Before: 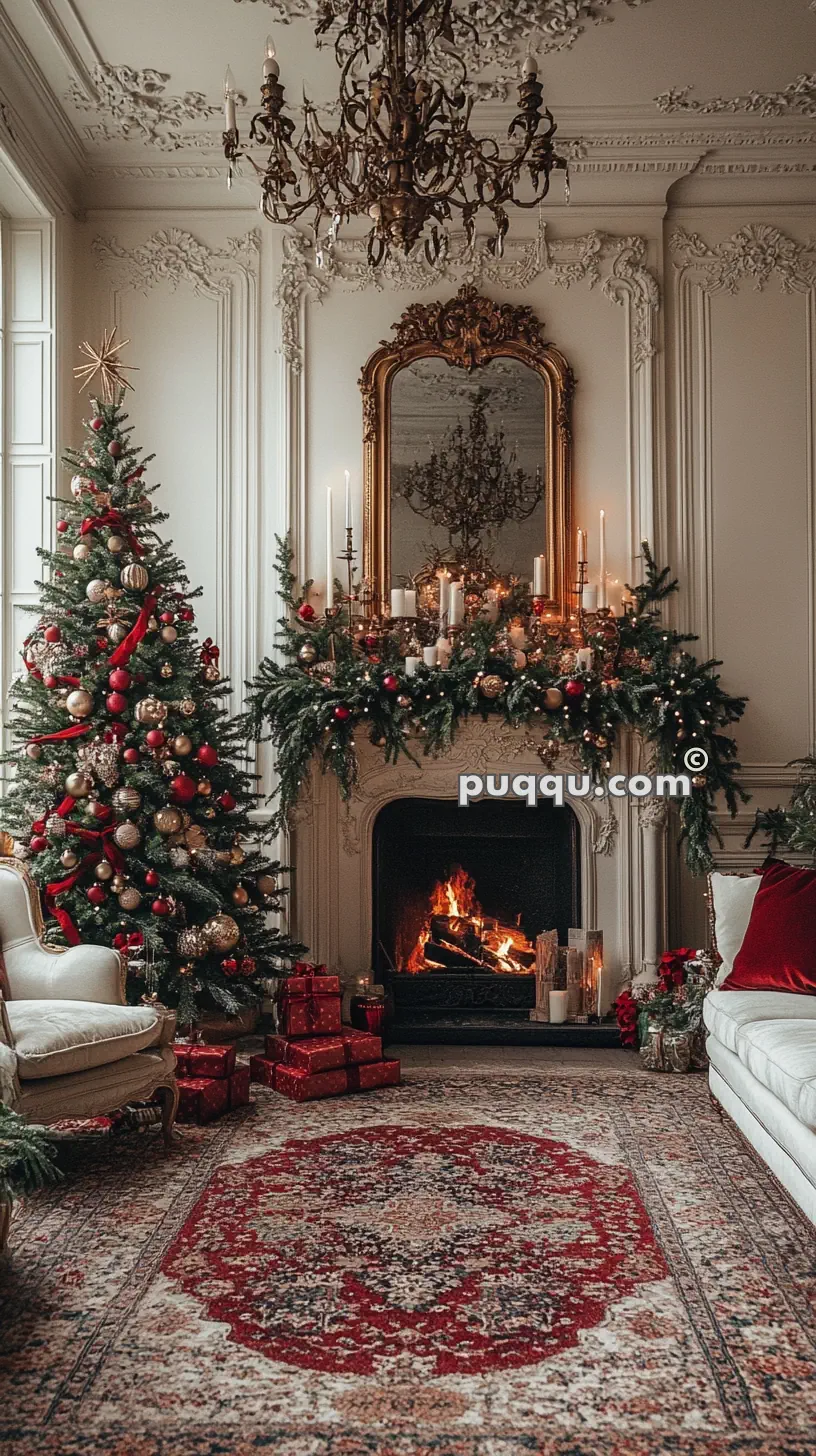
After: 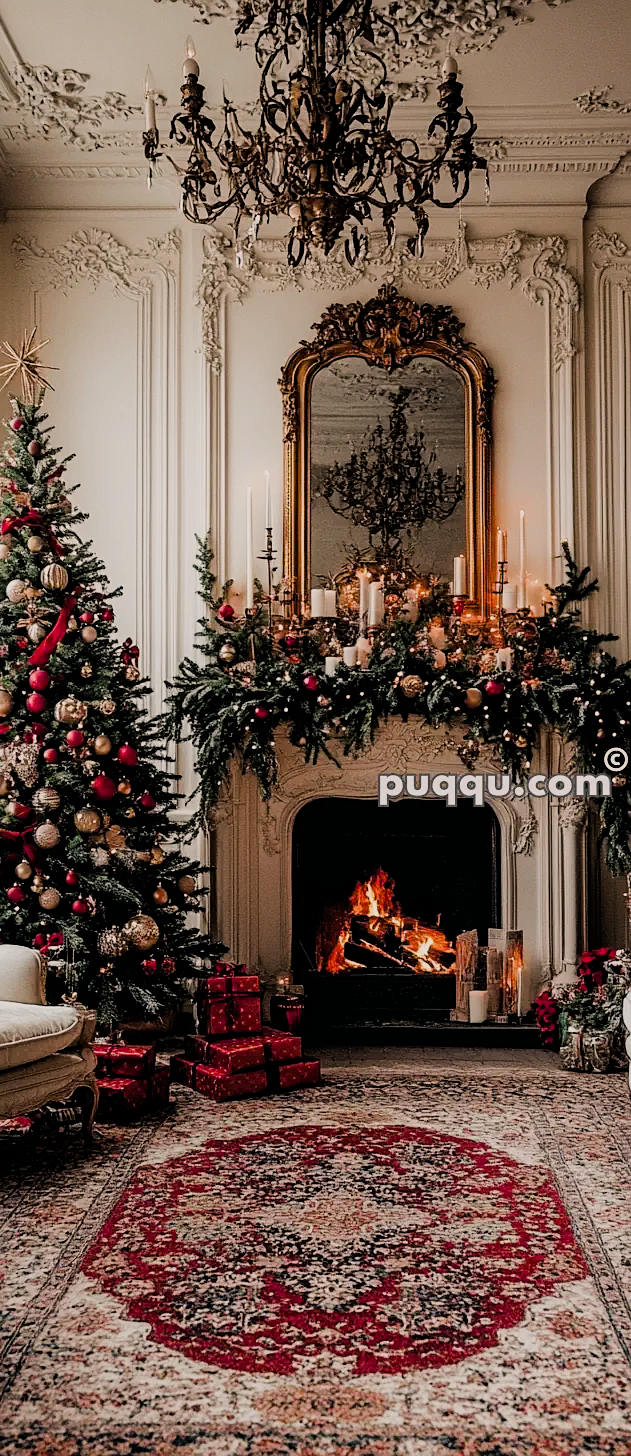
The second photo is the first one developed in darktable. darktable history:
color balance rgb: highlights gain › chroma 2.058%, highlights gain › hue 44.72°, perceptual saturation grading › global saturation 20%, perceptual saturation grading › highlights -25.63%, perceptual saturation grading › shadows 23.977%, perceptual brilliance grading › global brilliance 10.497%
sharpen: amount 0.216
filmic rgb: black relative exposure -4.14 EV, white relative exposure 5.1 EV, threshold 5.96 EV, hardness 2.06, contrast 1.163, enable highlight reconstruction true
crop: left 9.869%, right 12.766%
